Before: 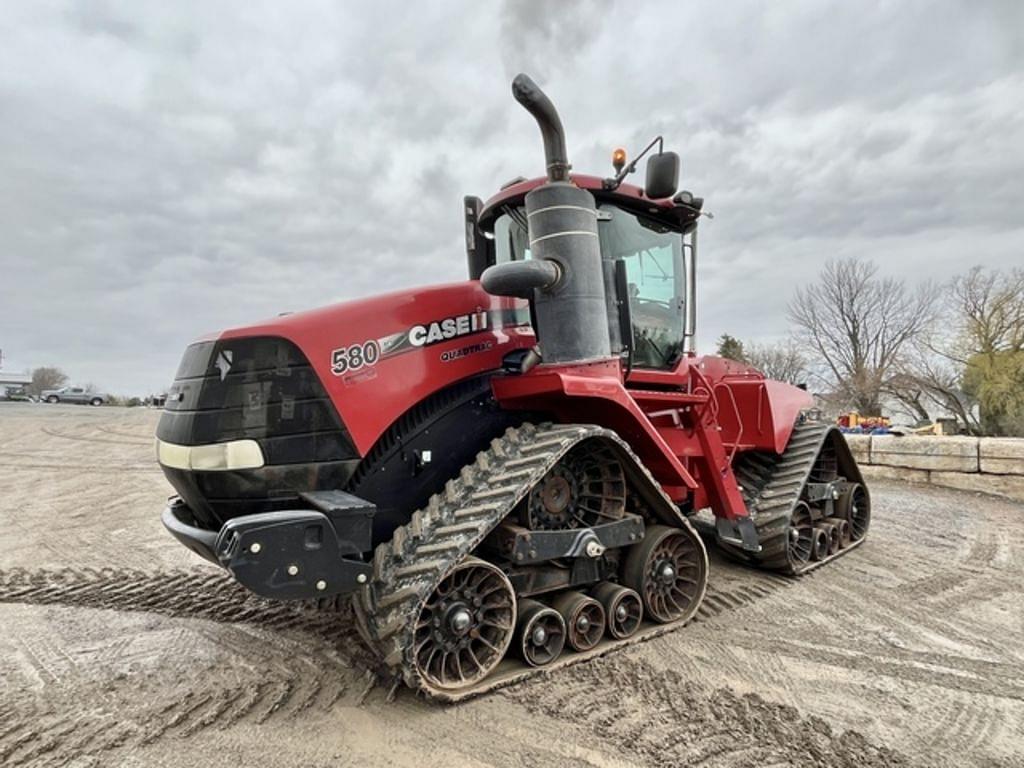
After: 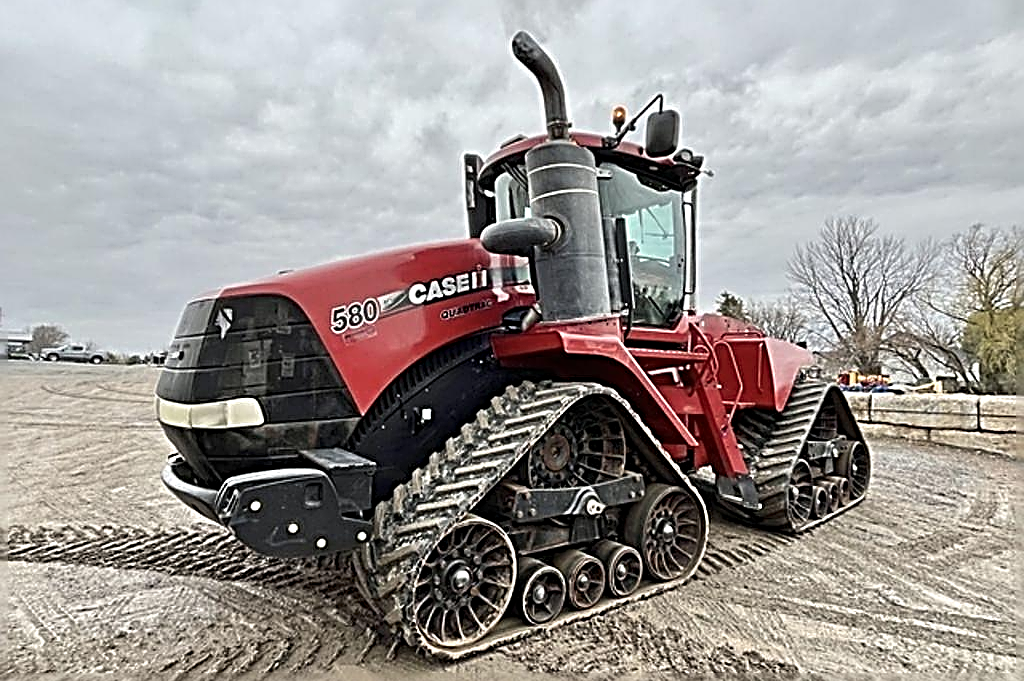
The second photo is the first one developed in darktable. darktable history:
sharpen: radius 3.155, amount 1.715
haze removal: strength -0.038
crop and rotate: top 5.496%, bottom 5.797%
tone equalizer: edges refinement/feathering 500, mask exposure compensation -1.57 EV, preserve details no
